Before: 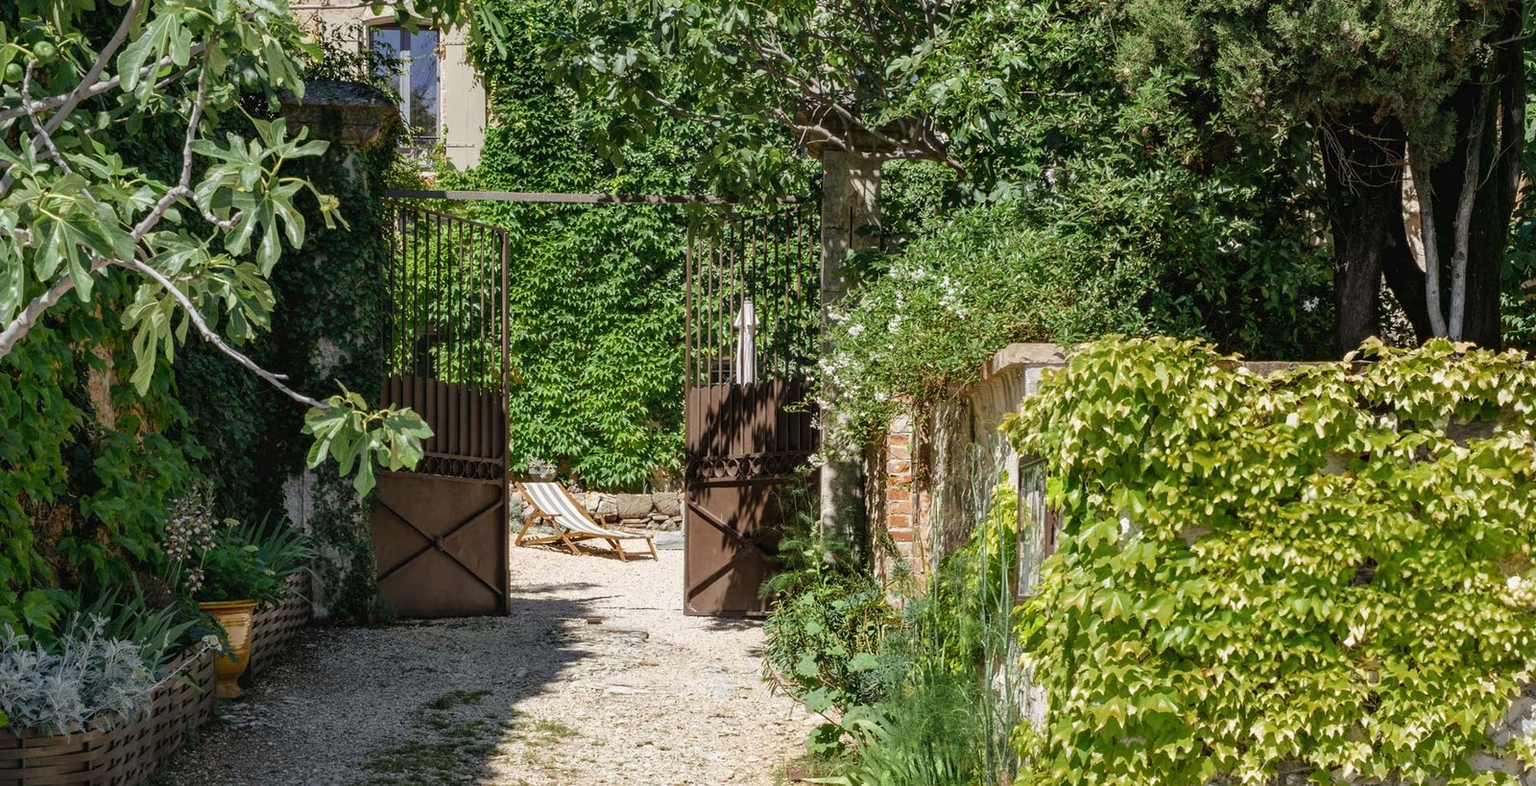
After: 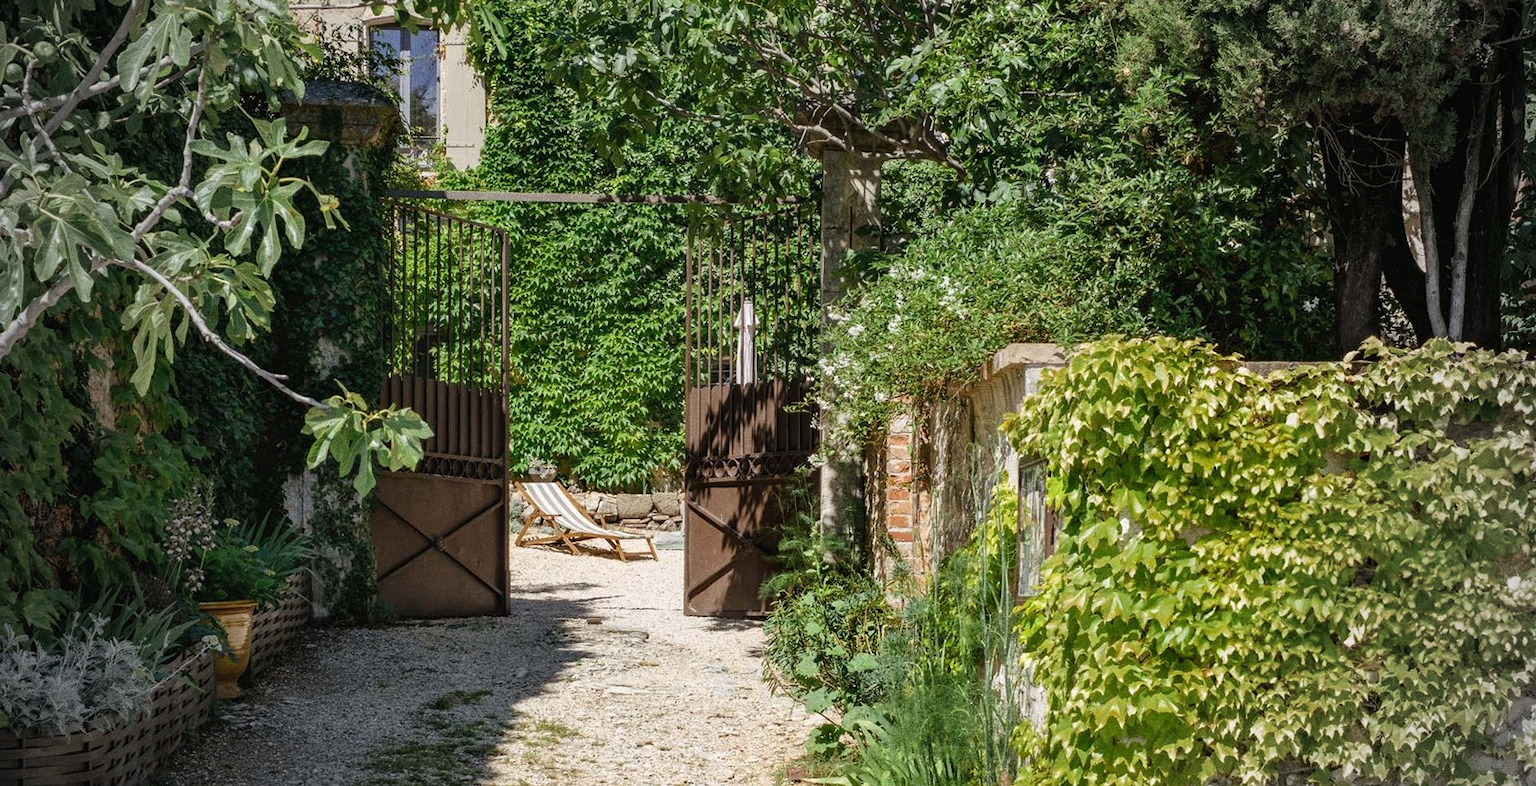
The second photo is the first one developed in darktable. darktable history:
vignetting: fall-off start 67.15%, brightness -0.442, saturation -0.691, width/height ratio 1.011, unbound false
grain: on, module defaults
